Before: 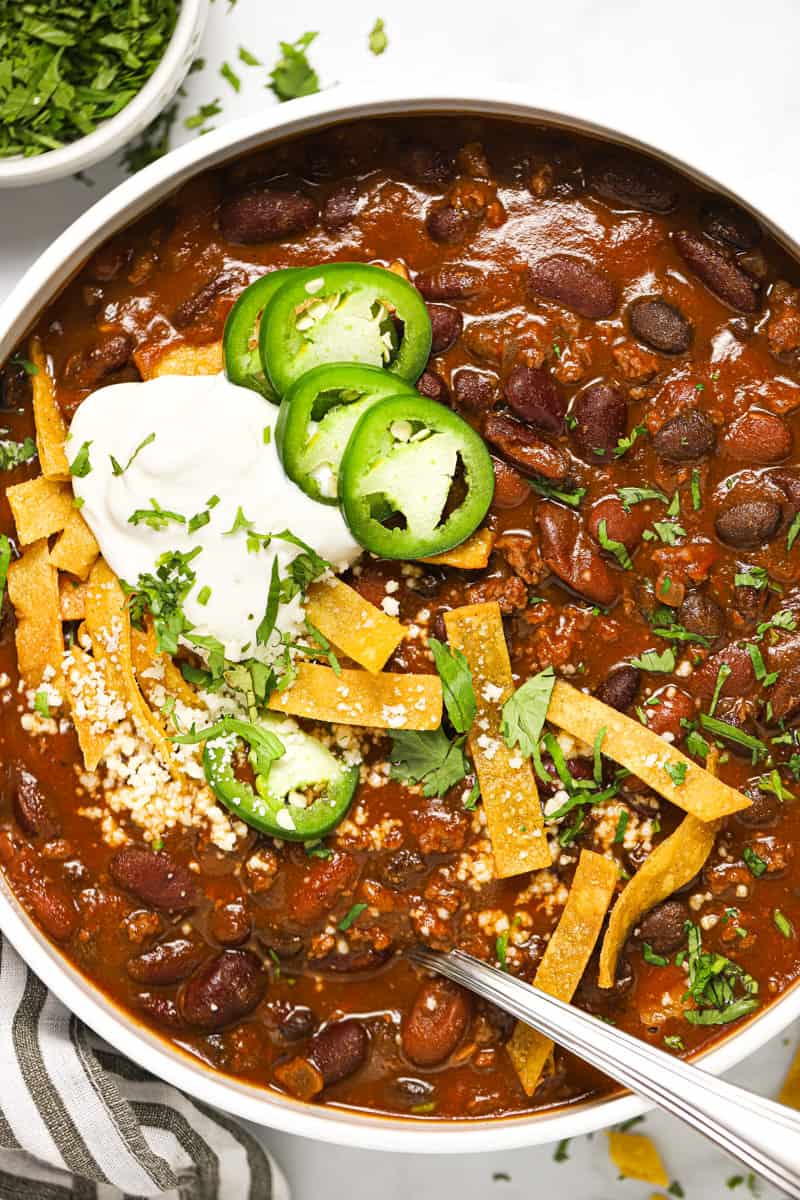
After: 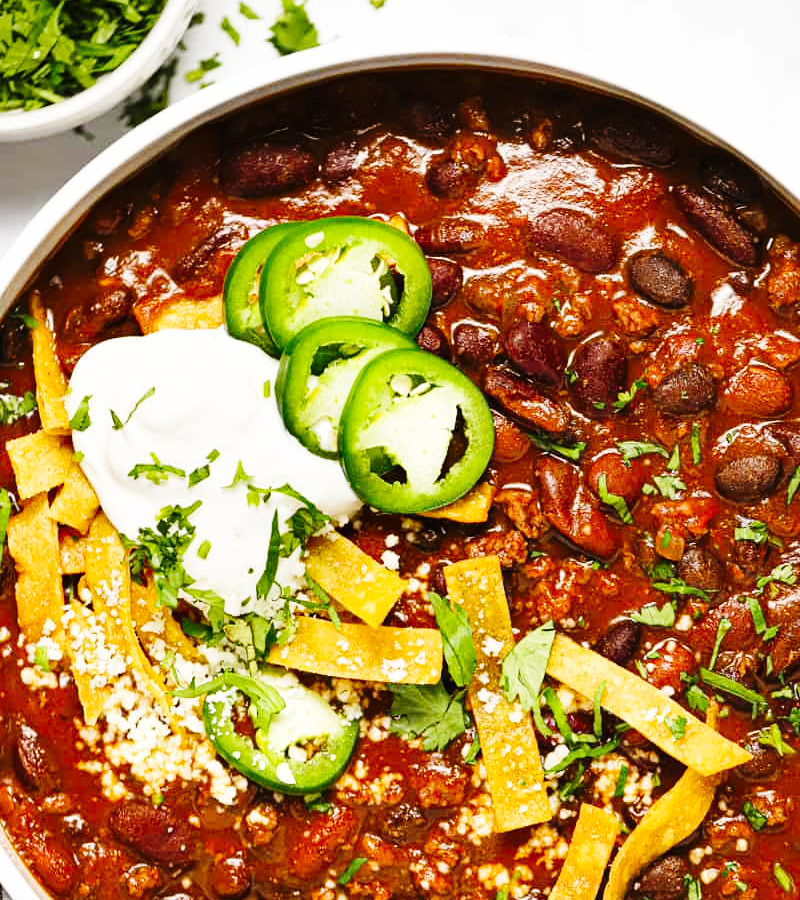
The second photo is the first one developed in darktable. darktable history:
crop: top 3.857%, bottom 21.132%
white balance: emerald 1
shadows and highlights: shadows 5, soften with gaussian
base curve: curves: ch0 [(0, 0) (0.036, 0.025) (0.121, 0.166) (0.206, 0.329) (0.605, 0.79) (1, 1)], preserve colors none
